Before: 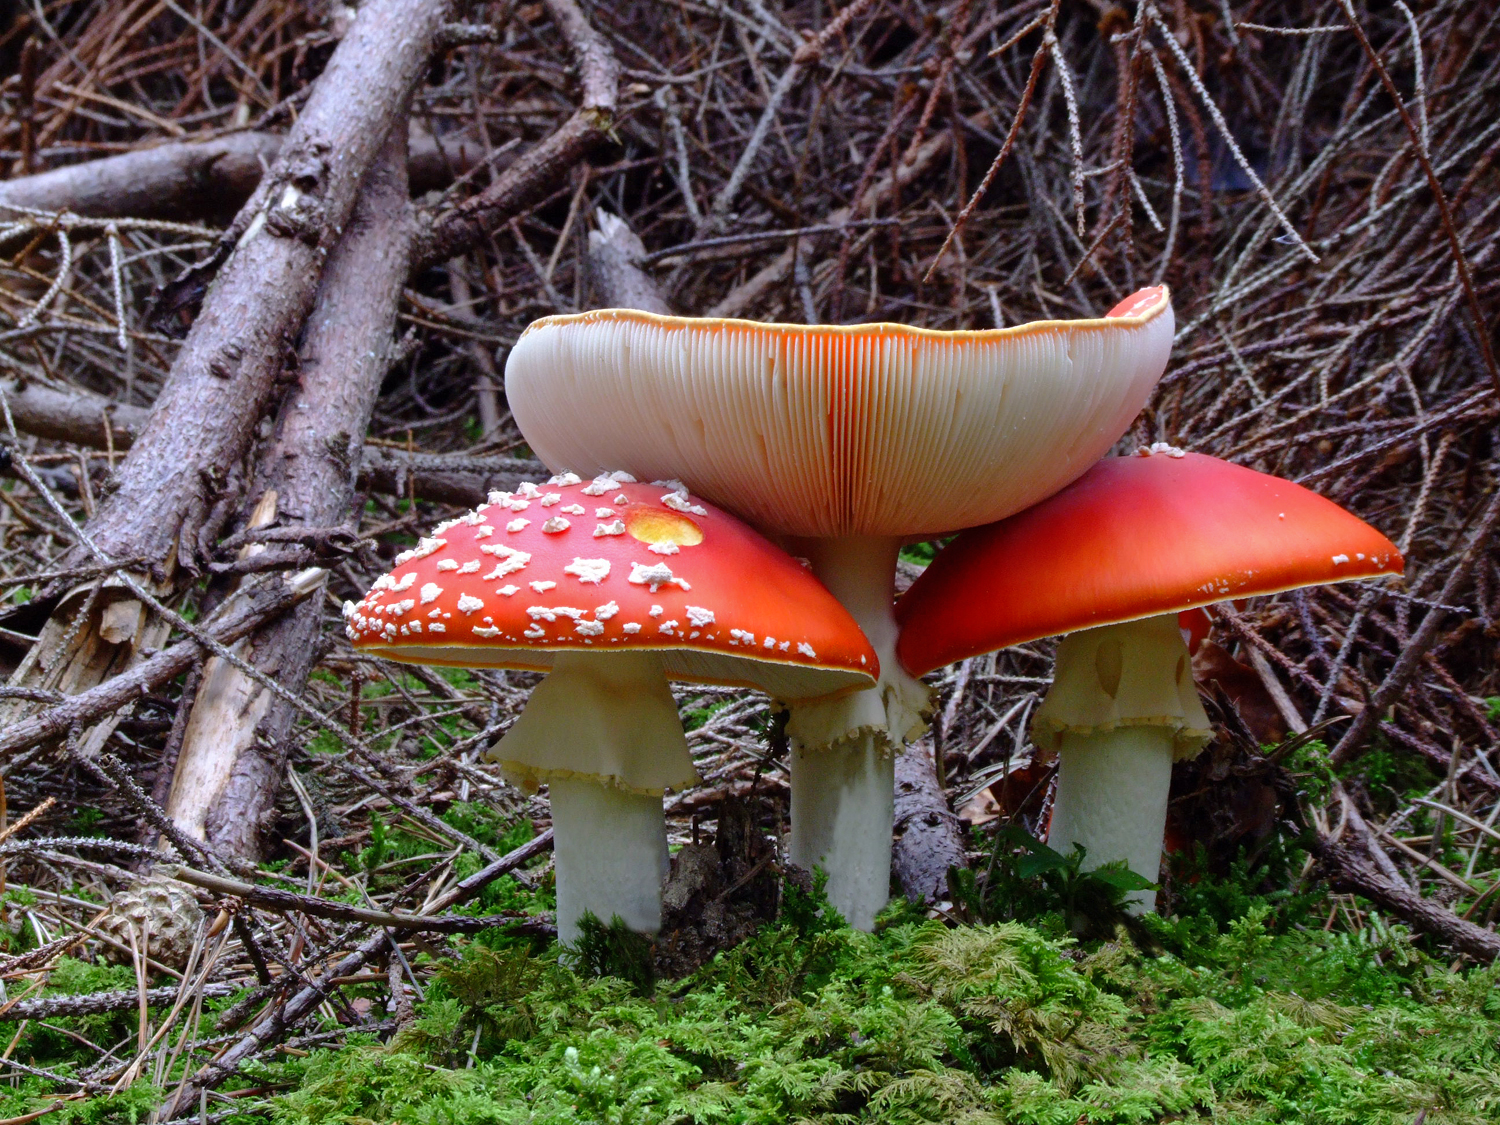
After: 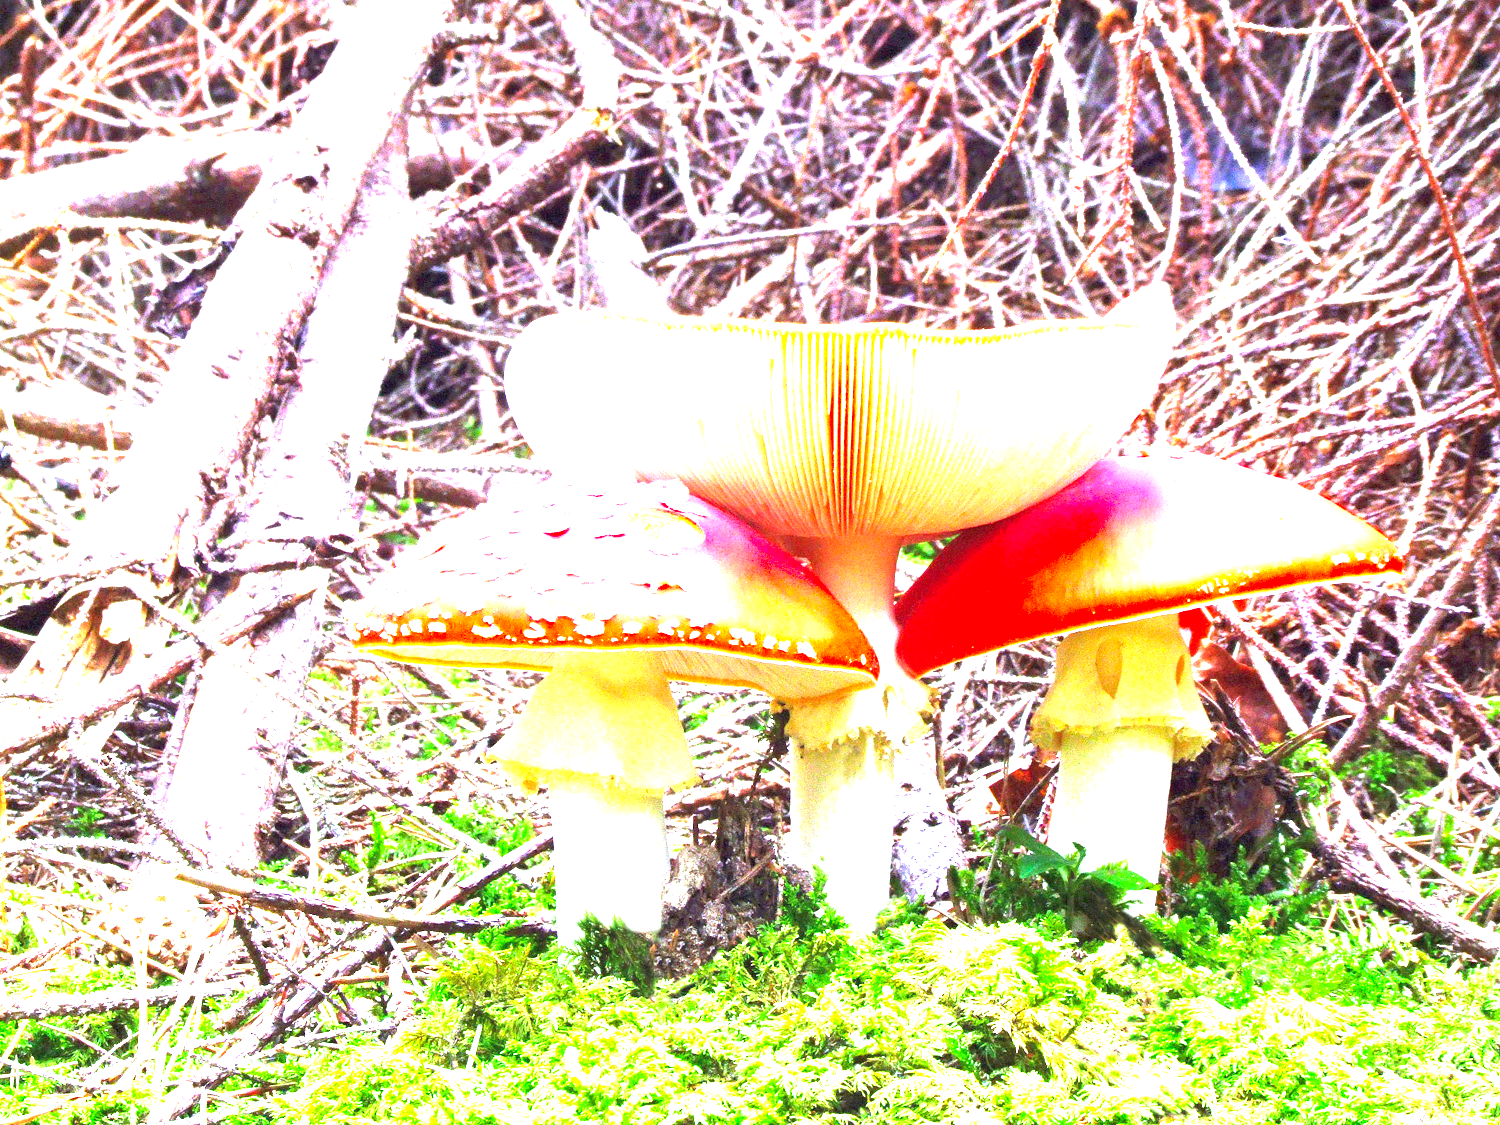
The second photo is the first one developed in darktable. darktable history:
contrast brightness saturation: saturation 0.1
exposure: black level correction 0, exposure 4 EV, compensate exposure bias true, compensate highlight preservation false
